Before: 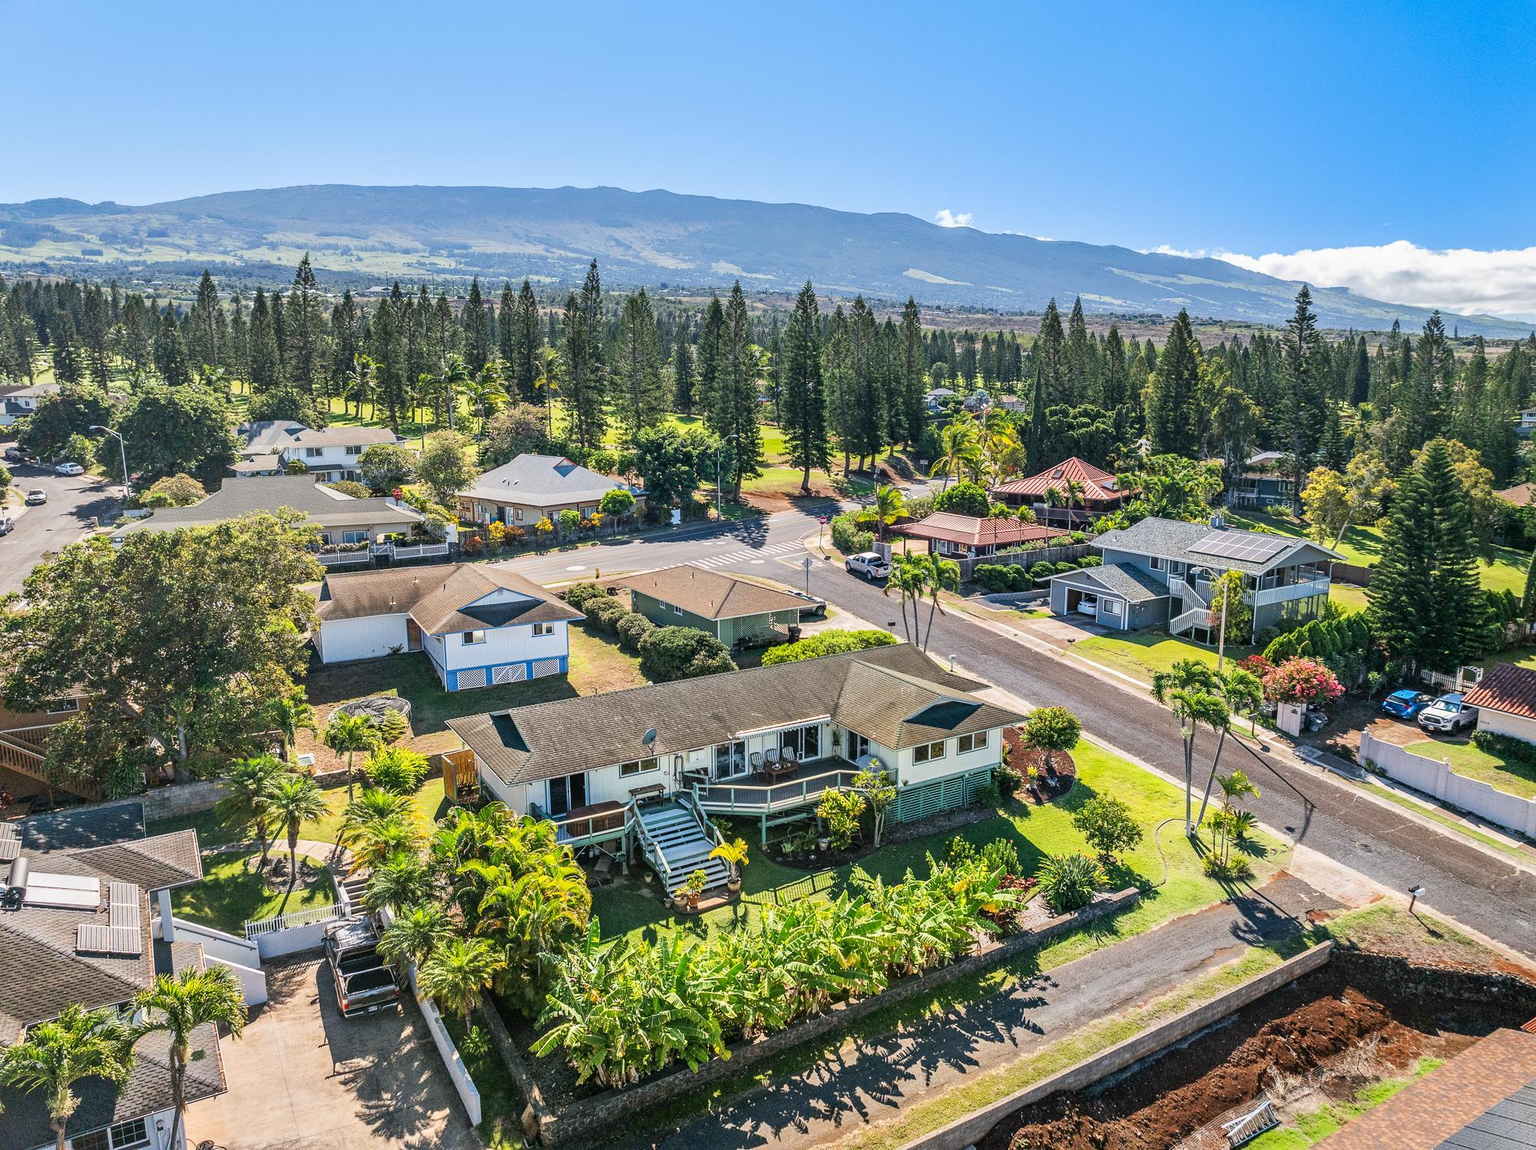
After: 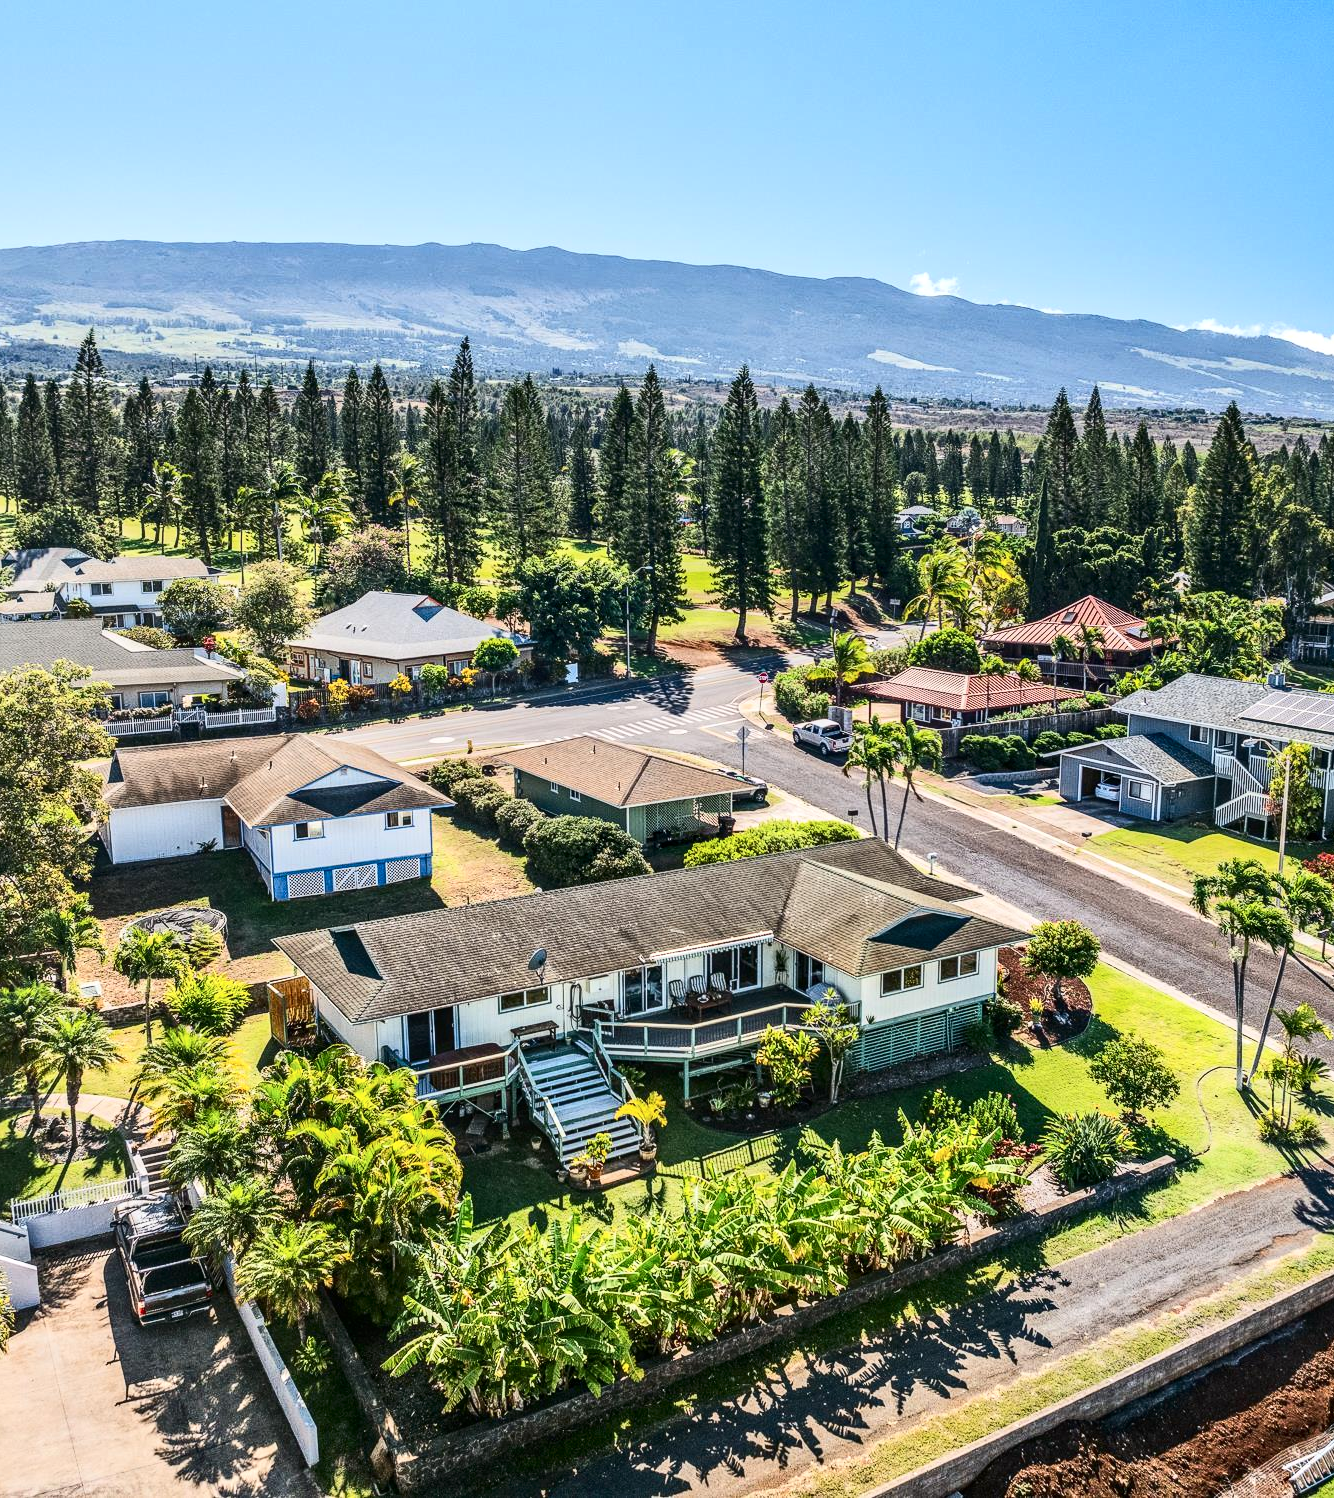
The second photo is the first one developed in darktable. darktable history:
local contrast: on, module defaults
crop: left 15.42%, right 17.866%
contrast brightness saturation: contrast 0.294
